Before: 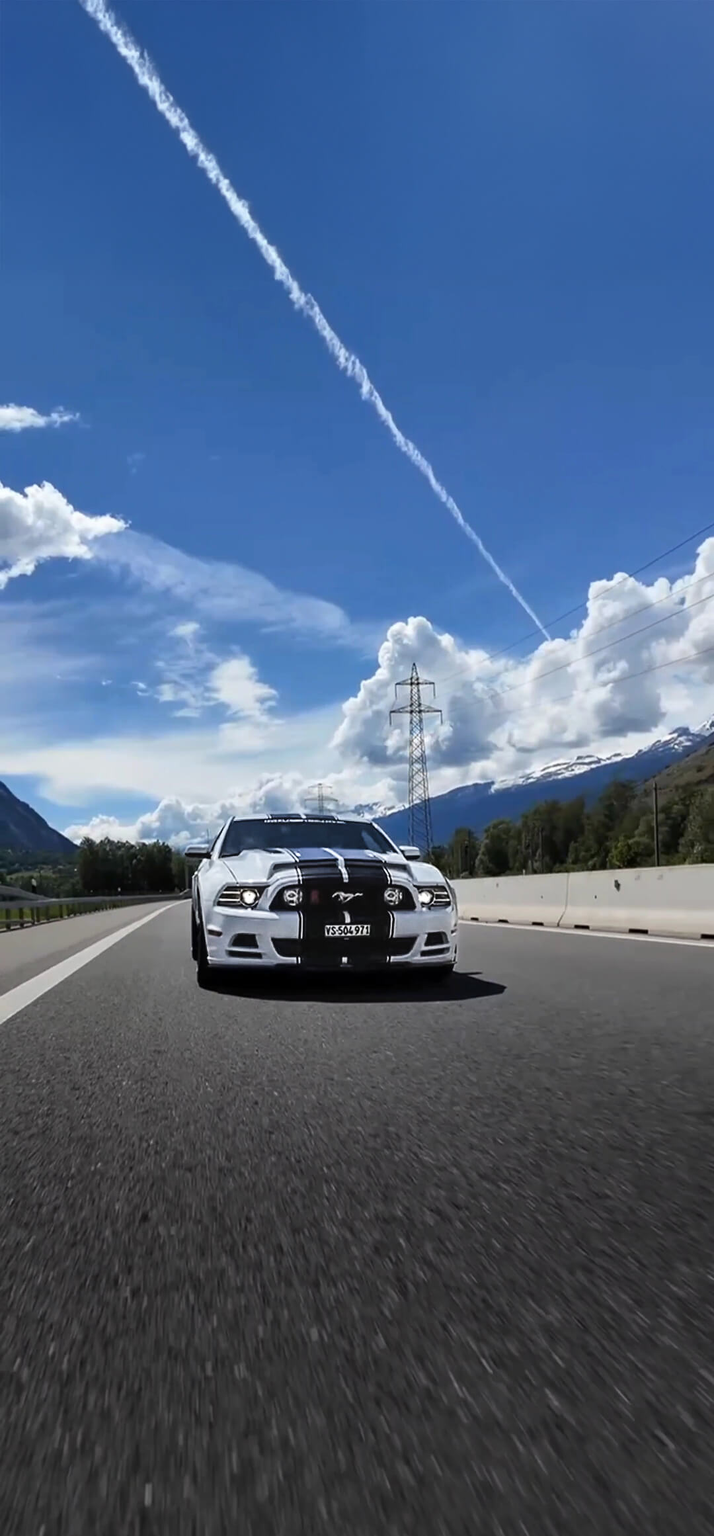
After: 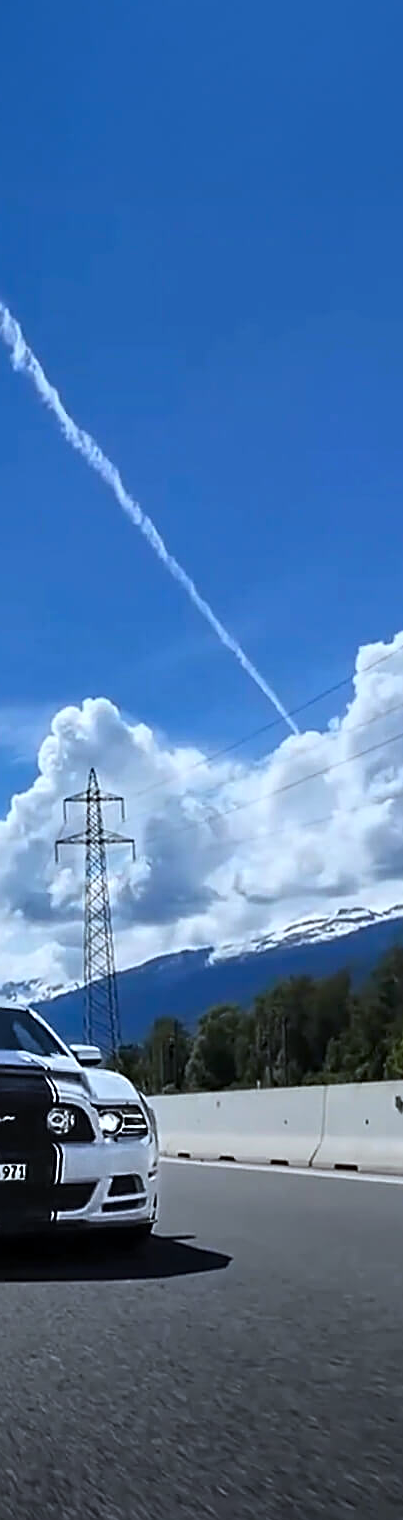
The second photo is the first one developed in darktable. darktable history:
color calibration: illuminant custom, x 0.368, y 0.373, temperature 4347.59 K, saturation algorithm version 1 (2020)
sharpen: on, module defaults
contrast brightness saturation: contrast 0.084, saturation 0.023
crop and rotate: left 49.536%, top 10.095%, right 13.076%, bottom 24.411%
